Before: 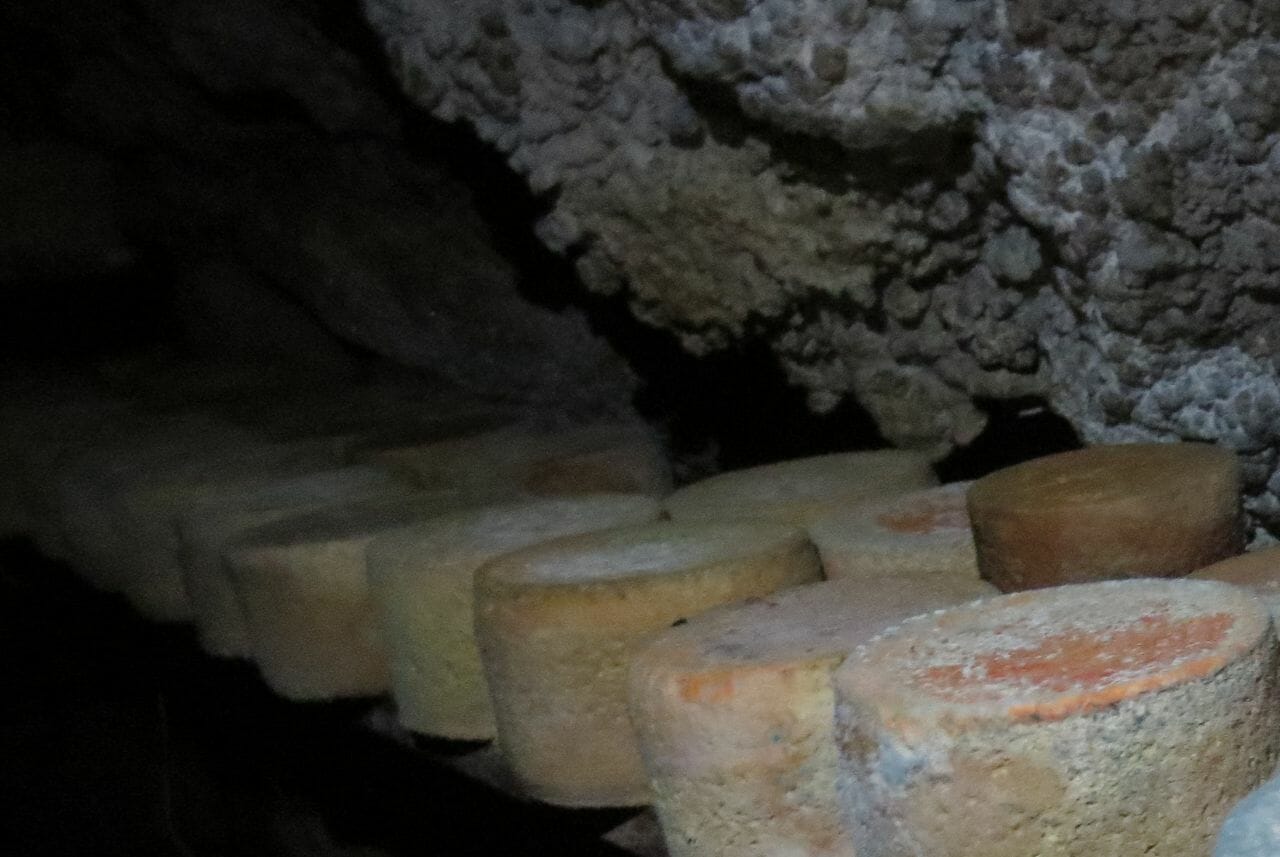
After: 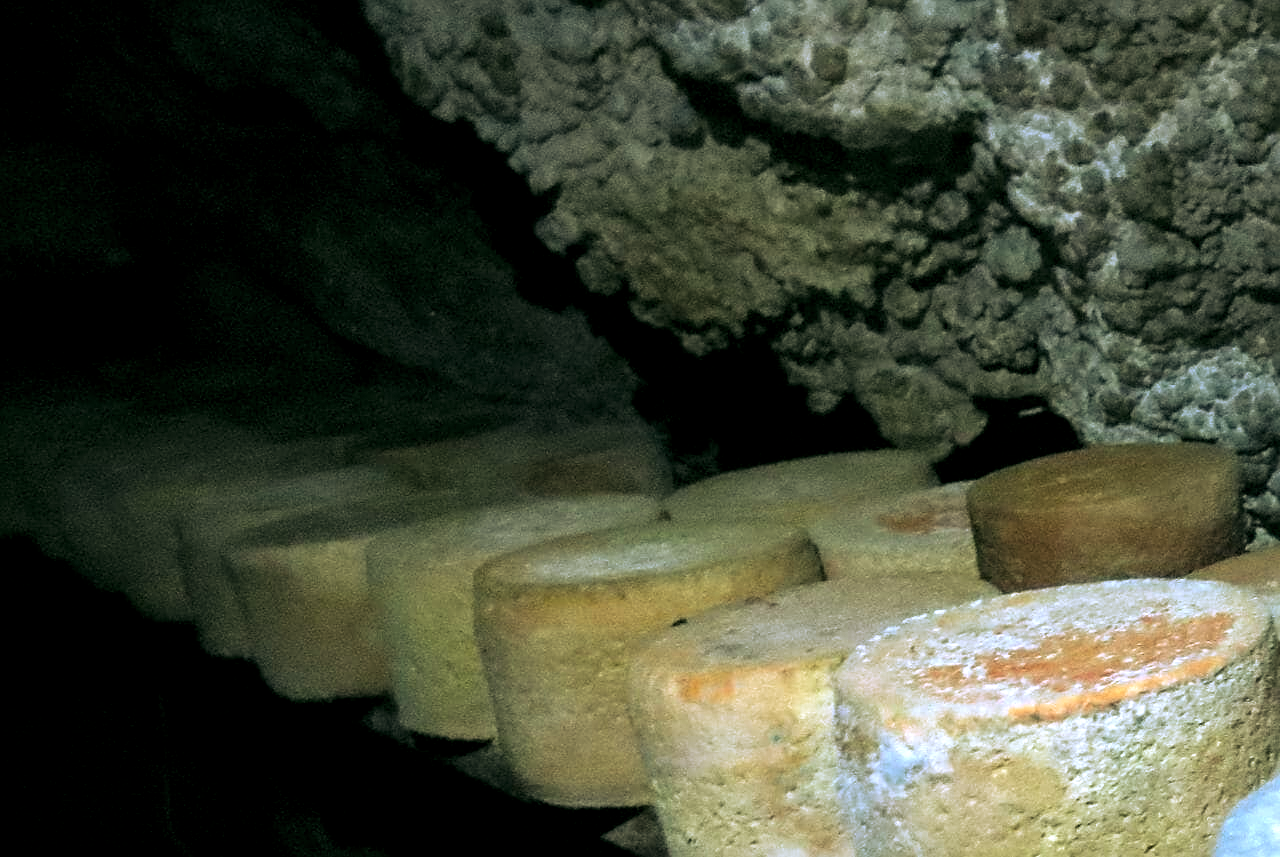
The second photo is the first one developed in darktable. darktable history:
levels: mode automatic, black 0.023%, white 99.97%, levels [0.062, 0.494, 0.925]
exposure: black level correction 0, exposure 1.55 EV, compensate exposure bias true, compensate highlight preservation false
rgb curve: curves: ch0 [(0.123, 0.061) (0.995, 0.887)]; ch1 [(0.06, 0.116) (1, 0.906)]; ch2 [(0, 0) (0.824, 0.69) (1, 1)], mode RGB, independent channels, compensate middle gray true
sharpen: on, module defaults
